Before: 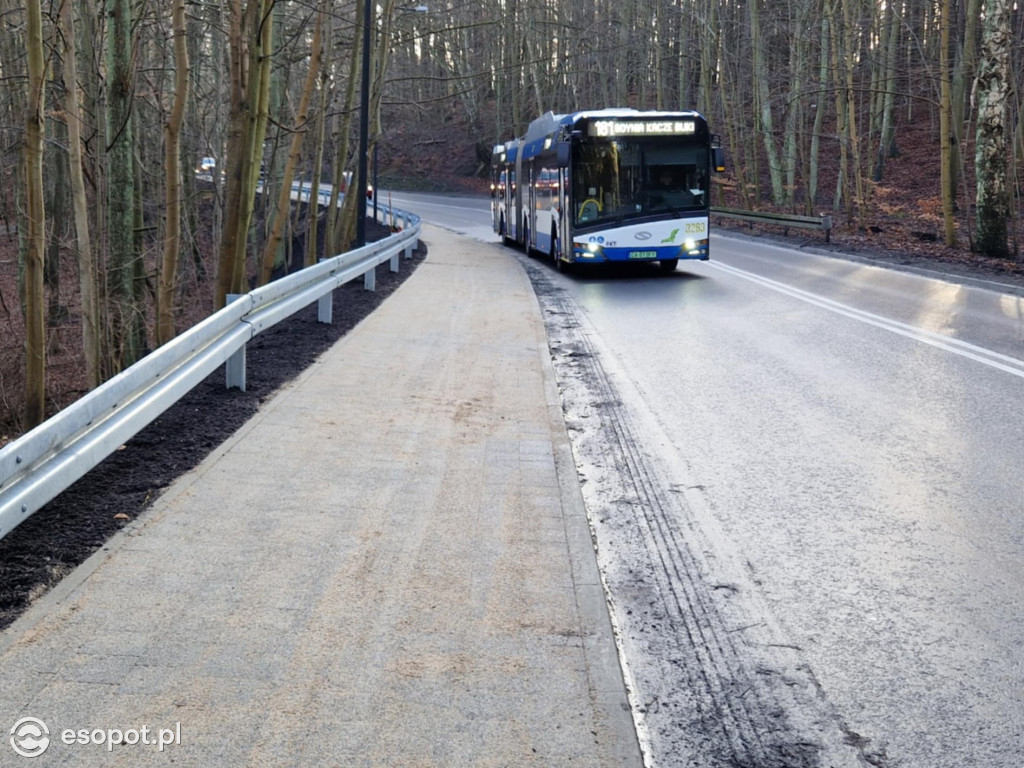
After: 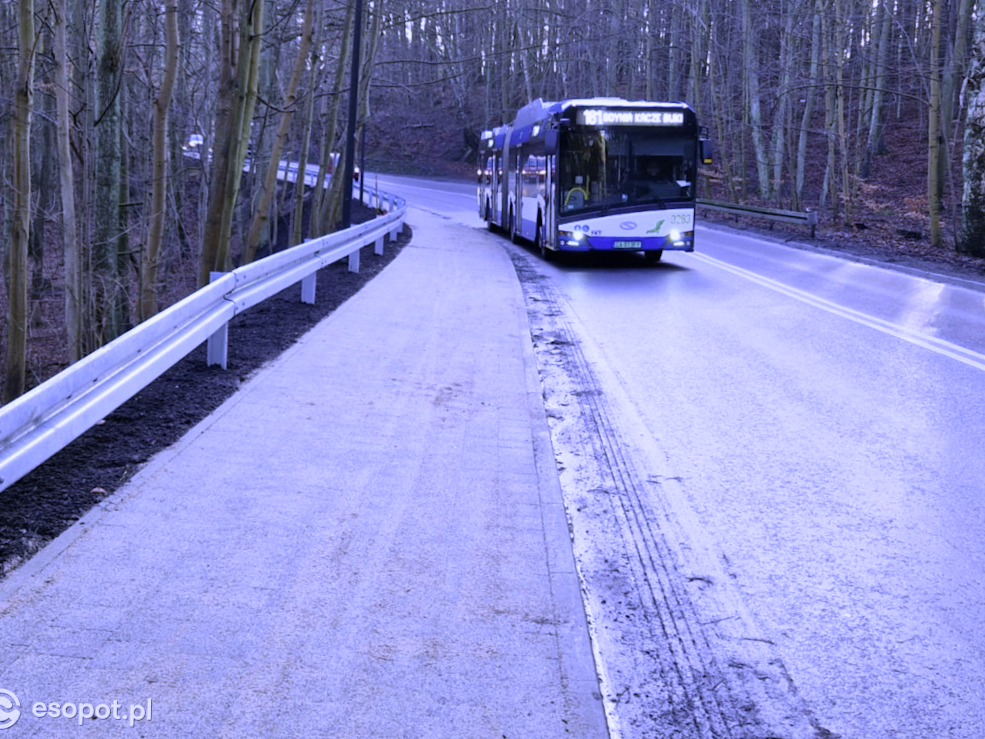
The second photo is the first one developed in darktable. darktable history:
color correction: highlights a* 11.96, highlights b* 11.58
white balance: red 0.766, blue 1.537
crop and rotate: angle -1.69°
